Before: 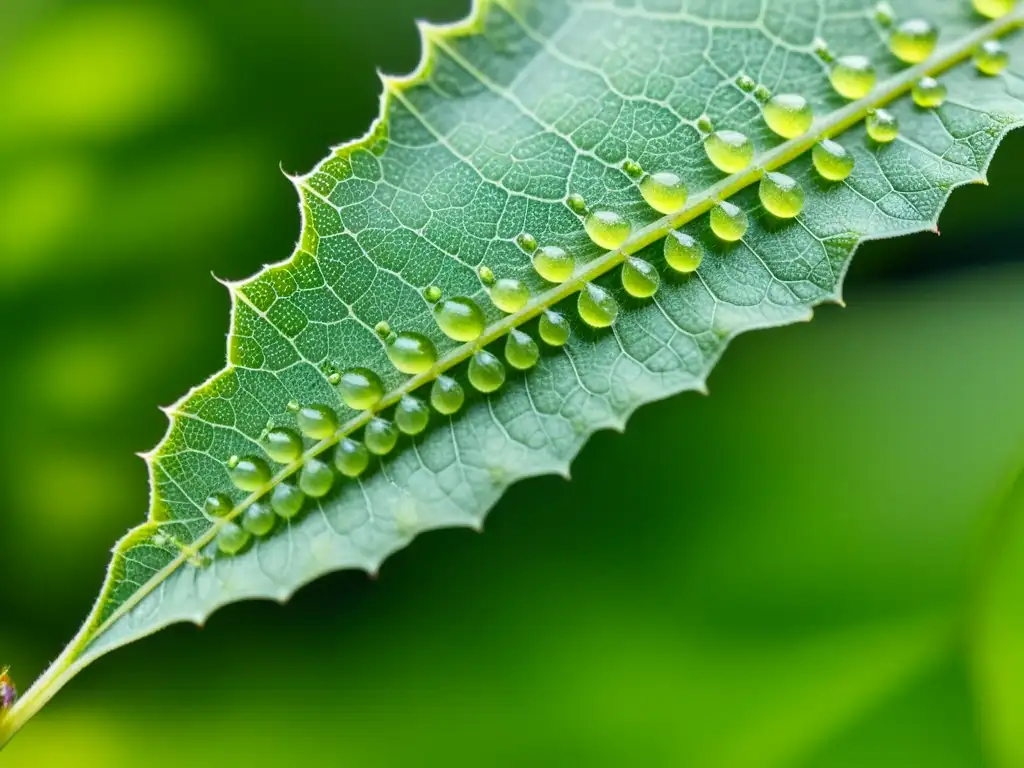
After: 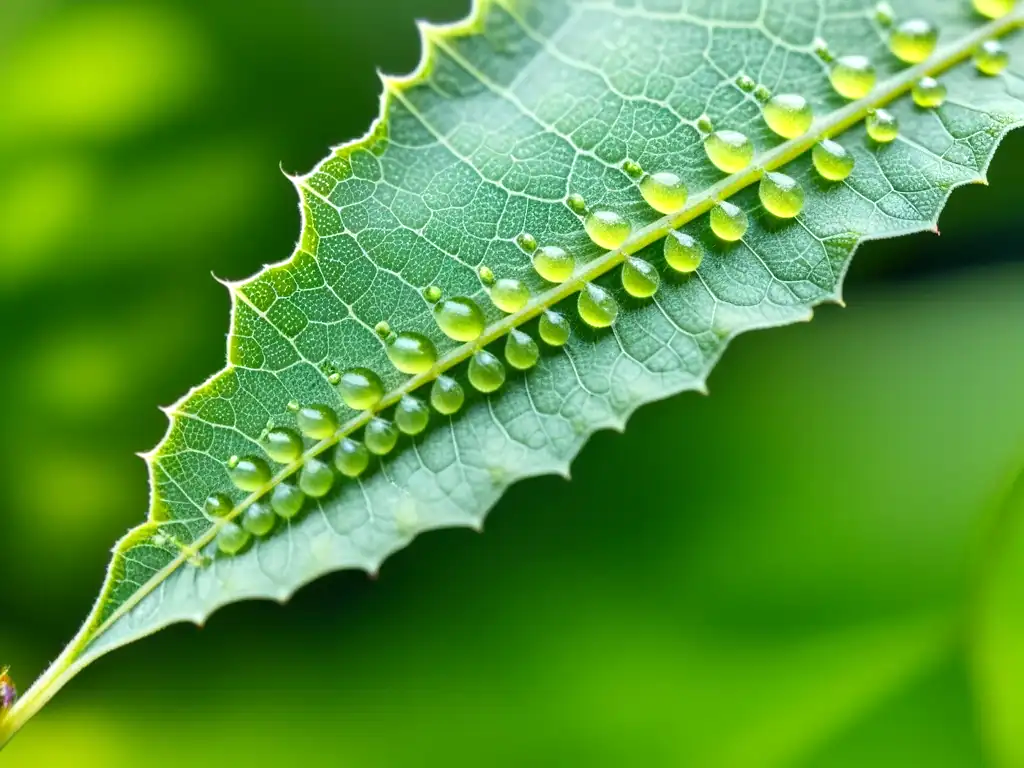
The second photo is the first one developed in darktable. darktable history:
exposure: exposure 0.24 EV, compensate highlight preservation false
